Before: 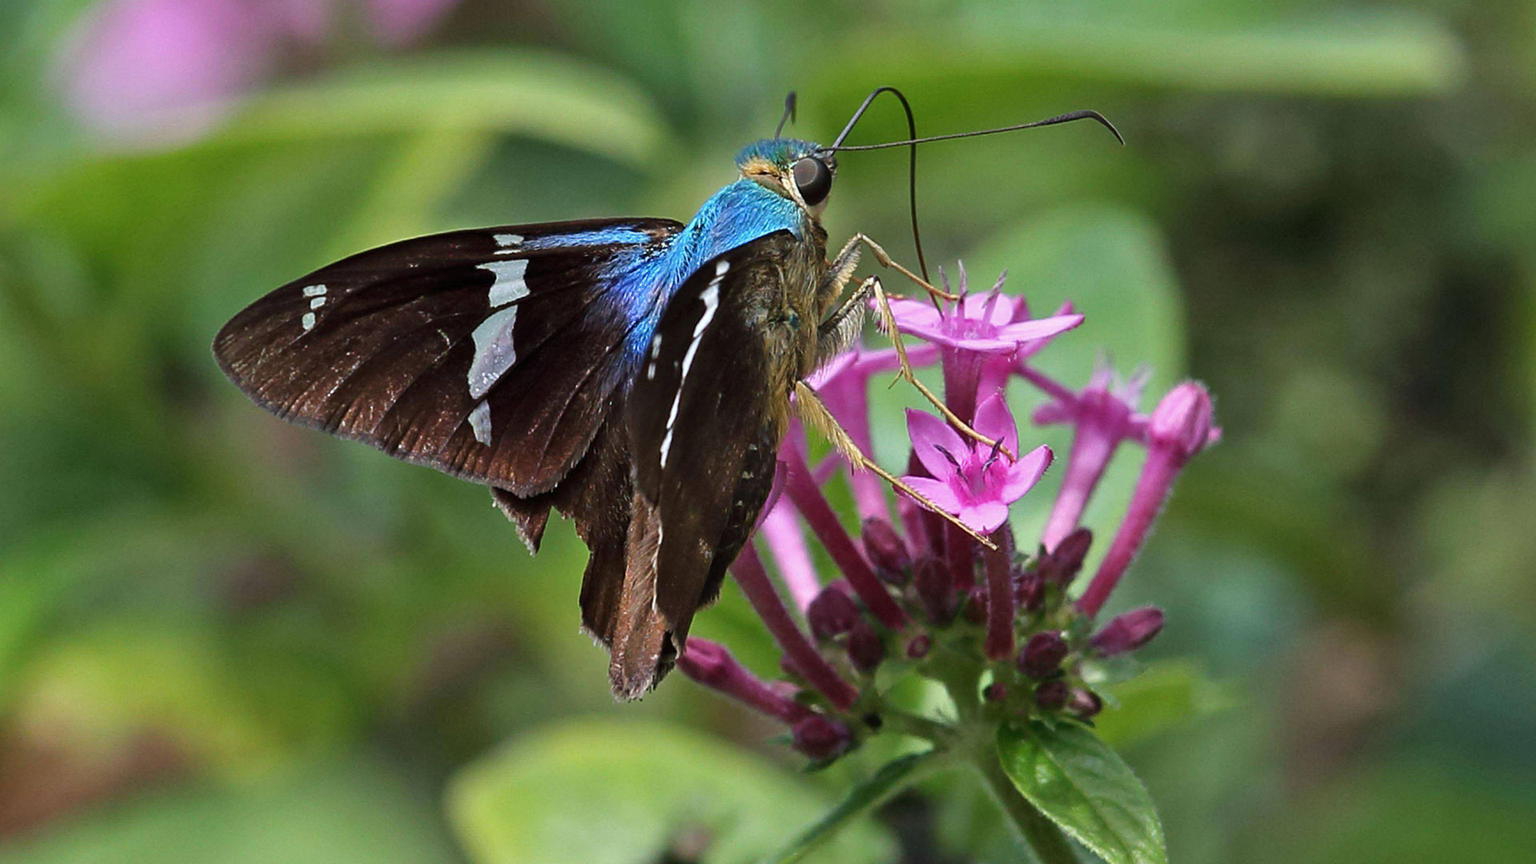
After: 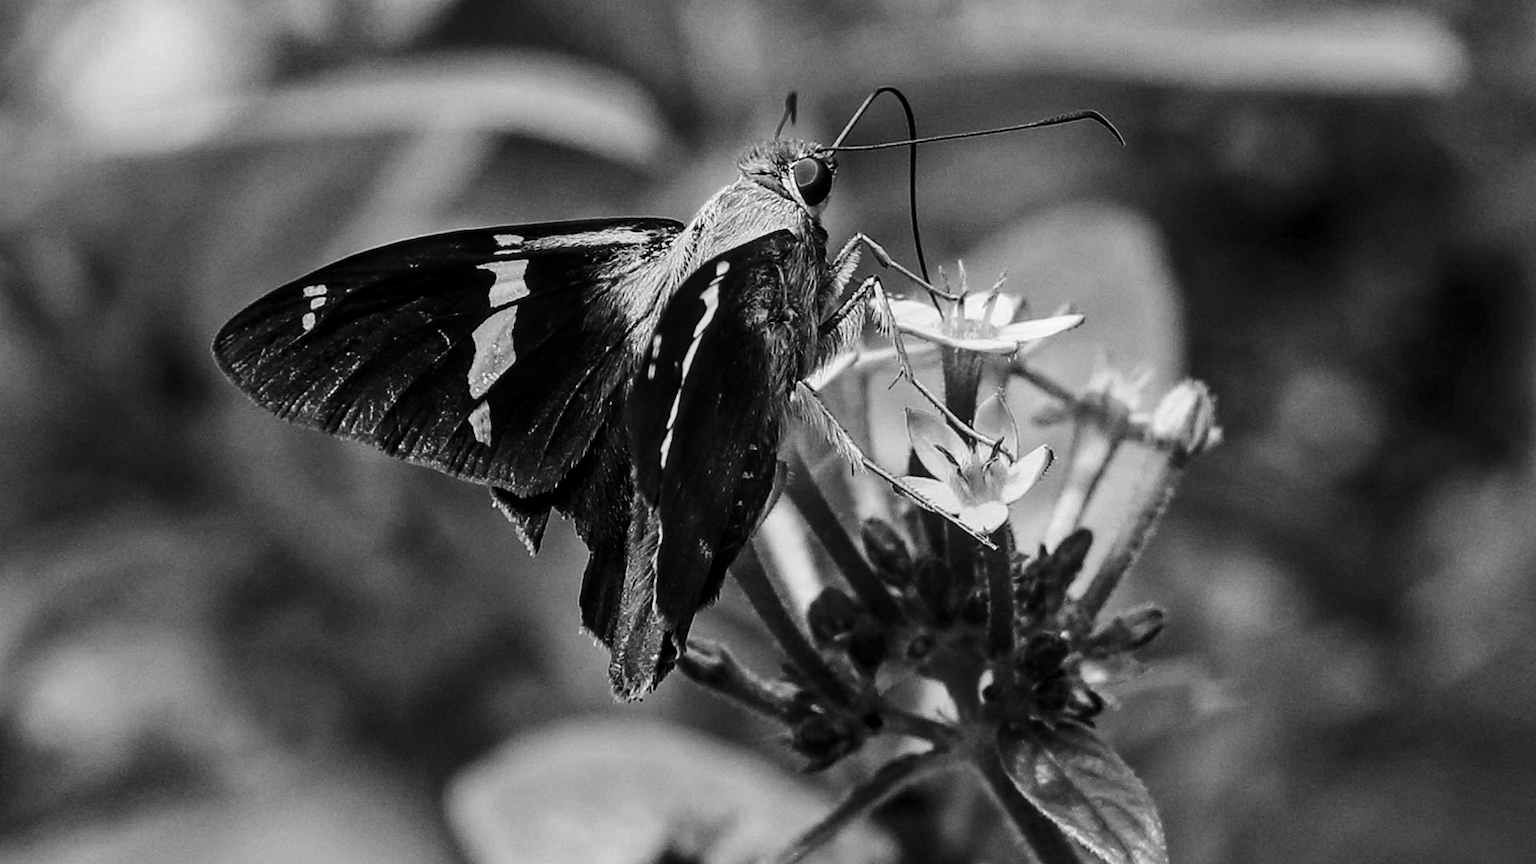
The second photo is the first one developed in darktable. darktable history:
contrast brightness saturation: contrast 0.135, brightness -0.052, saturation 0.158
tone curve: curves: ch0 [(0, 0.01) (0.097, 0.07) (0.204, 0.173) (0.447, 0.517) (0.539, 0.624) (0.733, 0.791) (0.879, 0.898) (1, 0.98)]; ch1 [(0, 0) (0.393, 0.415) (0.447, 0.448) (0.485, 0.494) (0.523, 0.509) (0.545, 0.544) (0.574, 0.578) (0.648, 0.674) (1, 1)]; ch2 [(0, 0) (0.369, 0.388) (0.449, 0.431) (0.499, 0.5) (0.521, 0.517) (0.53, 0.54) (0.564, 0.569) (0.674, 0.735) (1, 1)], color space Lab, independent channels, preserve colors none
color calibration: output gray [0.253, 0.26, 0.487, 0], gray › normalize channels true, x 0.37, y 0.382, temperature 4312.31 K, gamut compression 0.002
local contrast: on, module defaults
